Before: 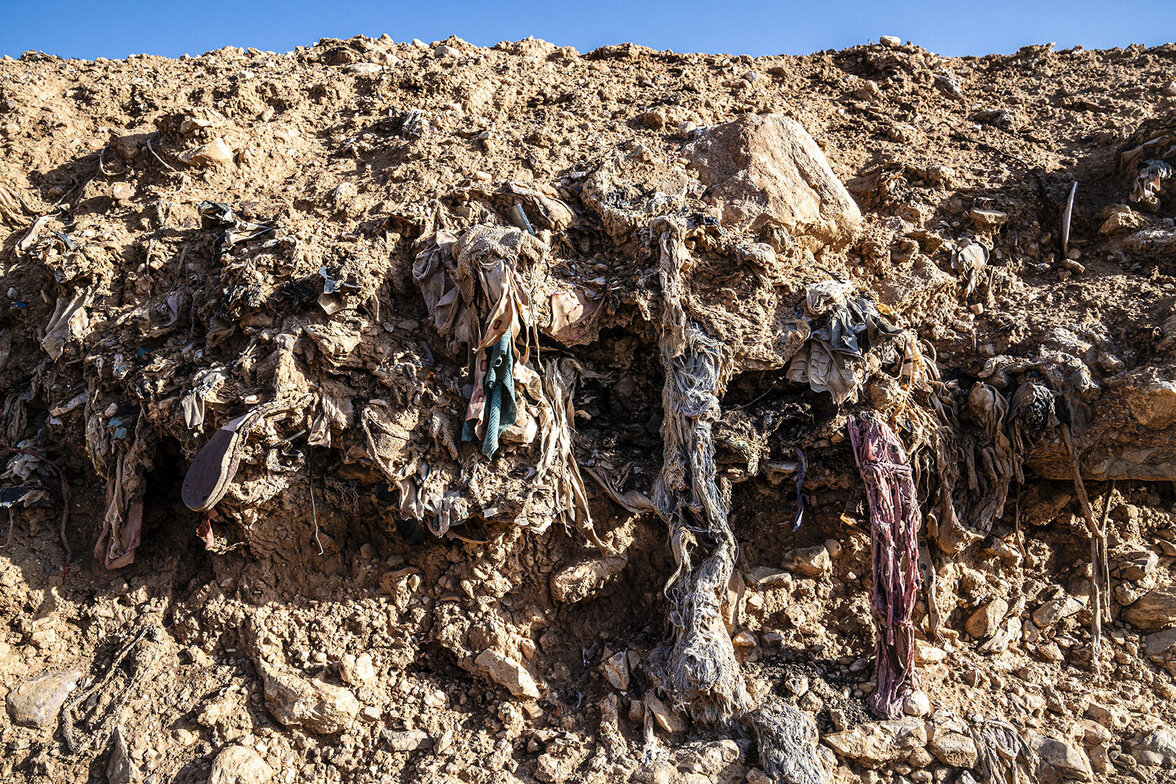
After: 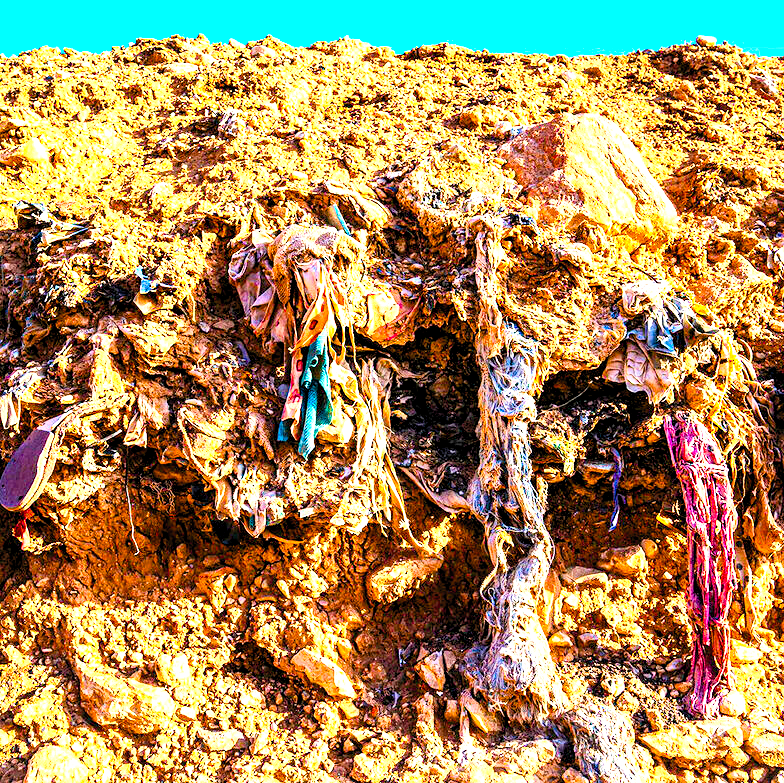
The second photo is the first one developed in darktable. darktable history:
color balance rgb: linear chroma grading › shadows 10%, linear chroma grading › highlights 10%, linear chroma grading › global chroma 15%, linear chroma grading › mid-tones 15%, perceptual saturation grading › global saturation 40%, perceptual saturation grading › highlights -25%, perceptual saturation grading › mid-tones 35%, perceptual saturation grading › shadows 35%, perceptual brilliance grading › global brilliance 11.29%, global vibrance 11.29%
exposure: black level correction 0.001, exposure 1 EV, compensate highlight preservation false
velvia: strength 15%
crop and rotate: left 15.754%, right 17.579%
contrast brightness saturation: contrast 0.24, brightness 0.26, saturation 0.39
